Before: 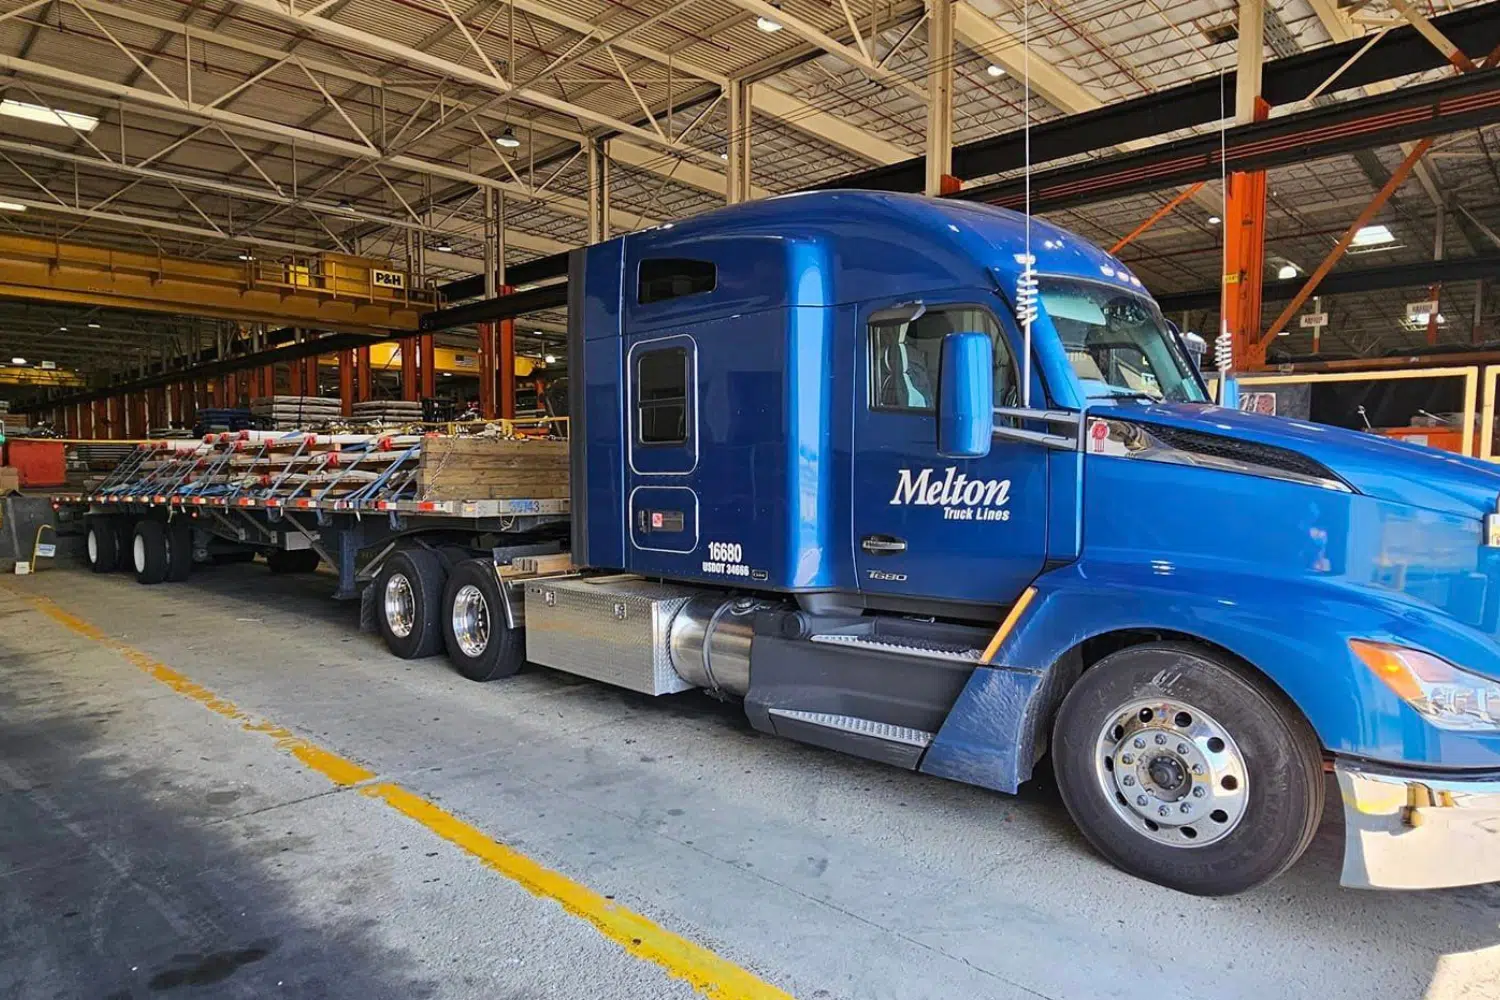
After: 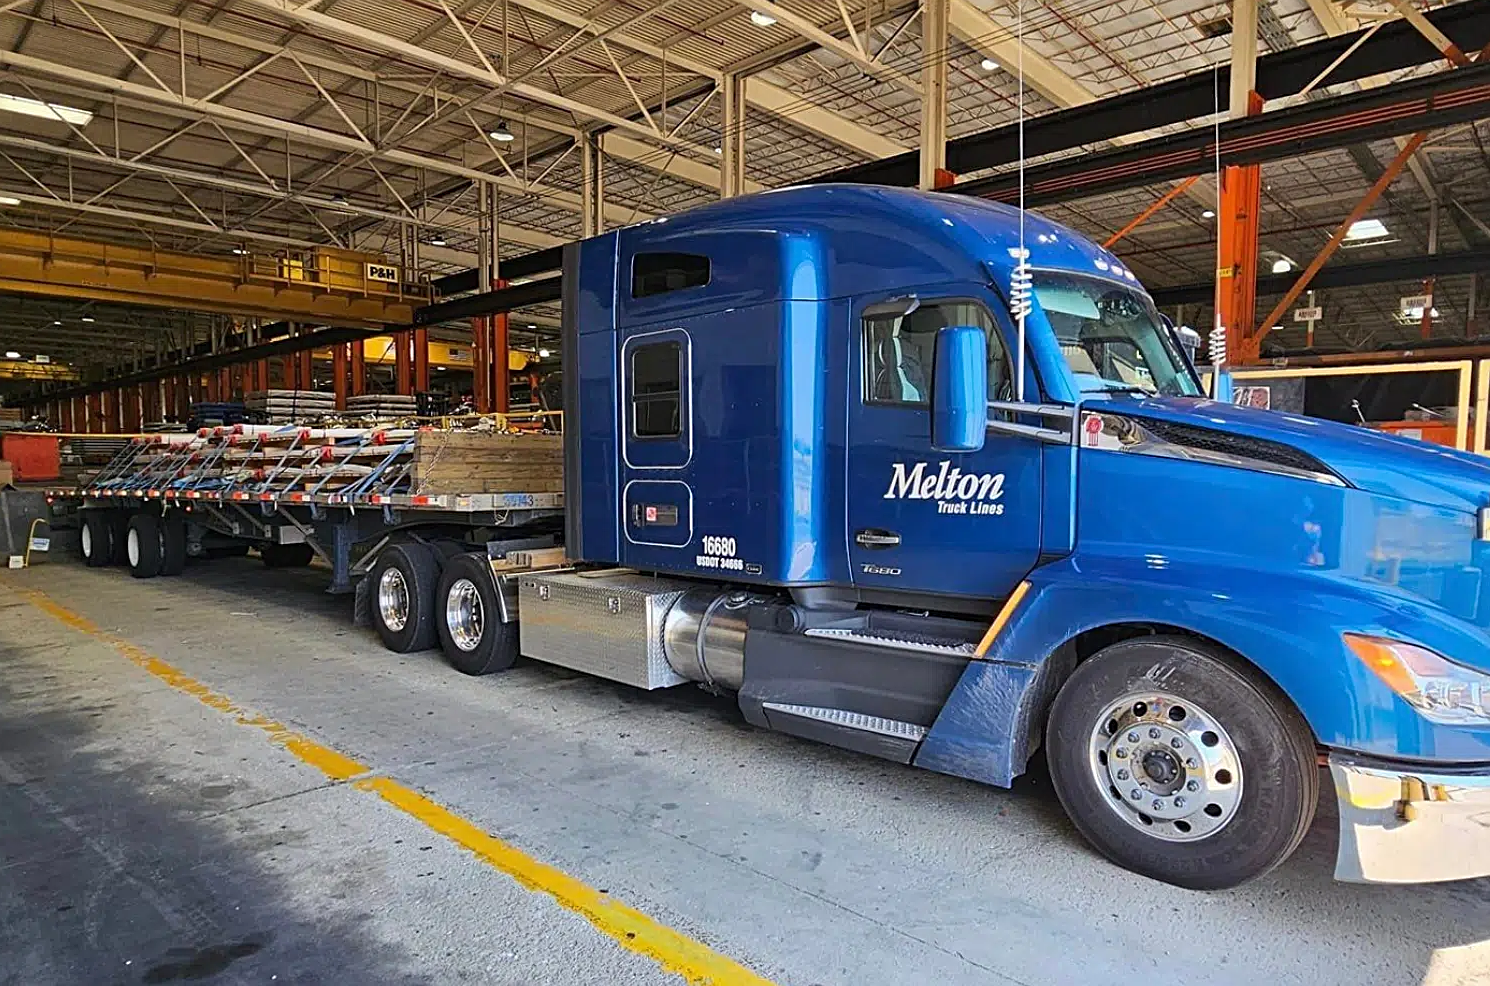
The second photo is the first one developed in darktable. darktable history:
crop: left 0.453%, top 0.622%, right 0.171%, bottom 0.768%
sharpen: radius 2.144, amount 0.381, threshold 0.232
